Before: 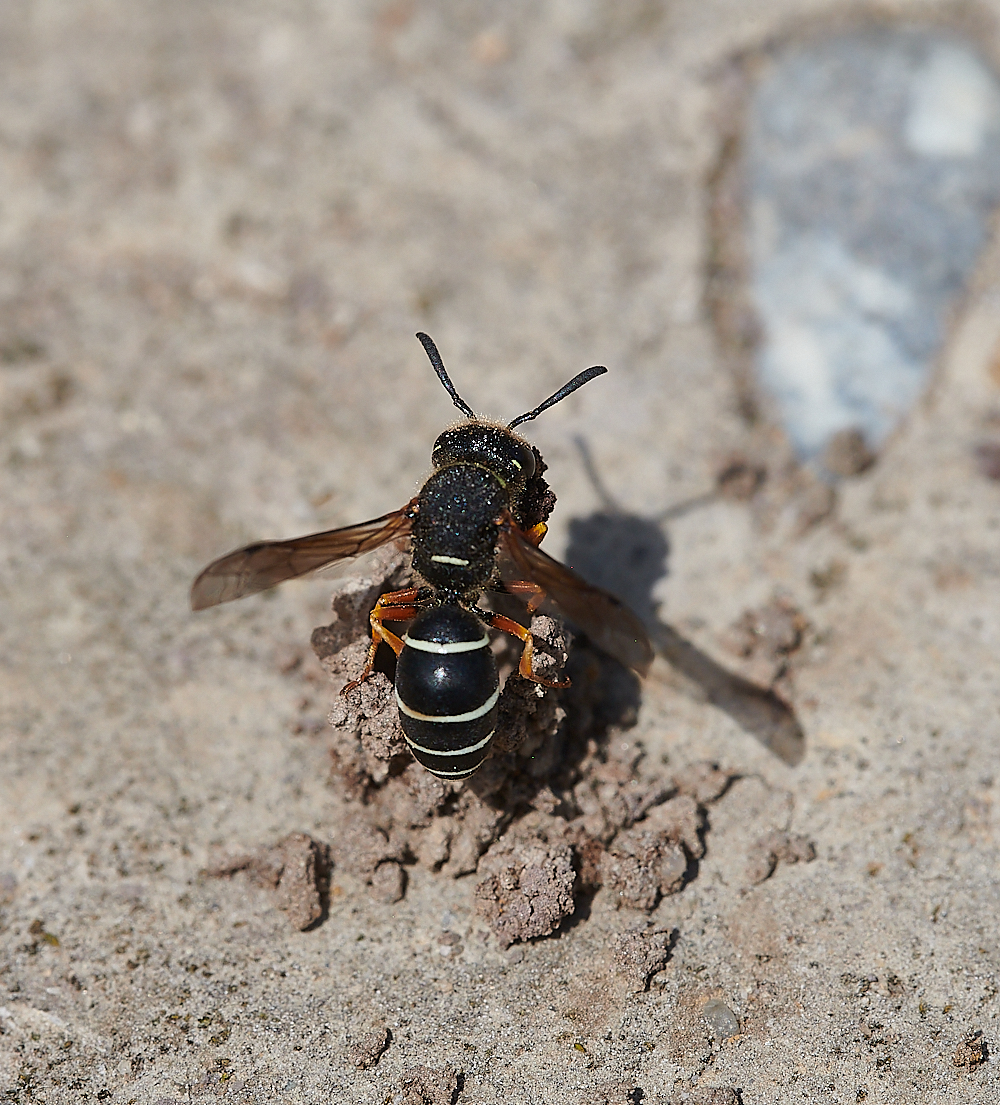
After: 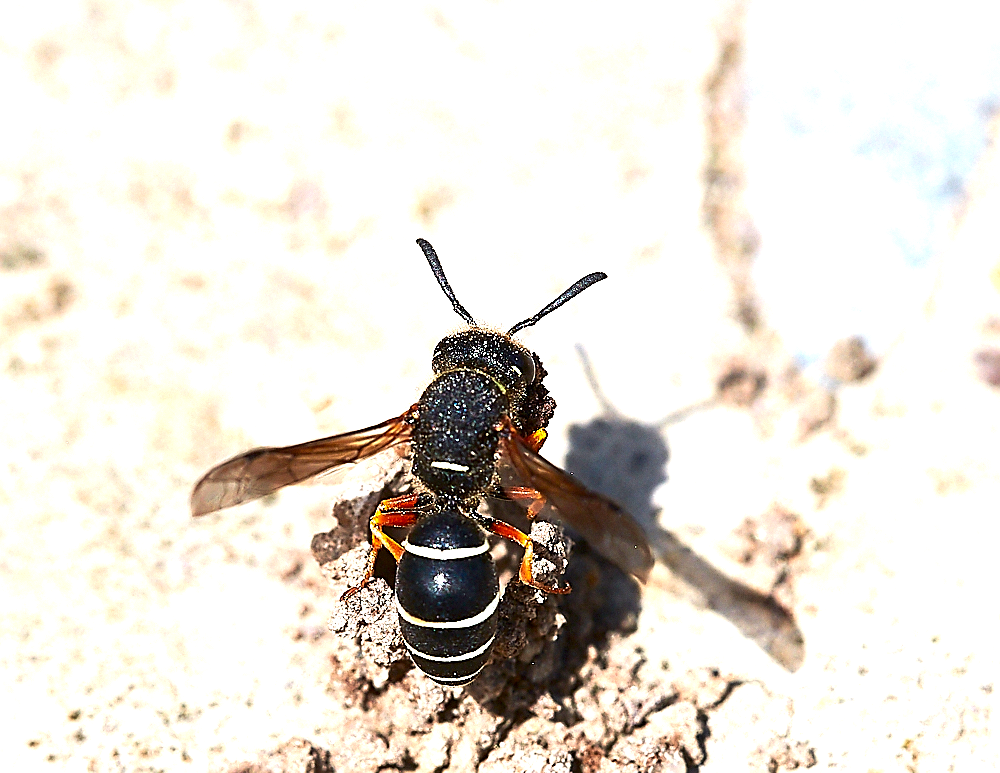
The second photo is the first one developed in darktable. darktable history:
exposure: black level correction 0.001, exposure 1.715 EV, compensate highlight preservation false
crop and rotate: top 8.592%, bottom 21.438%
contrast brightness saturation: contrast 0.123, brightness -0.115, saturation 0.201
sharpen: on, module defaults
